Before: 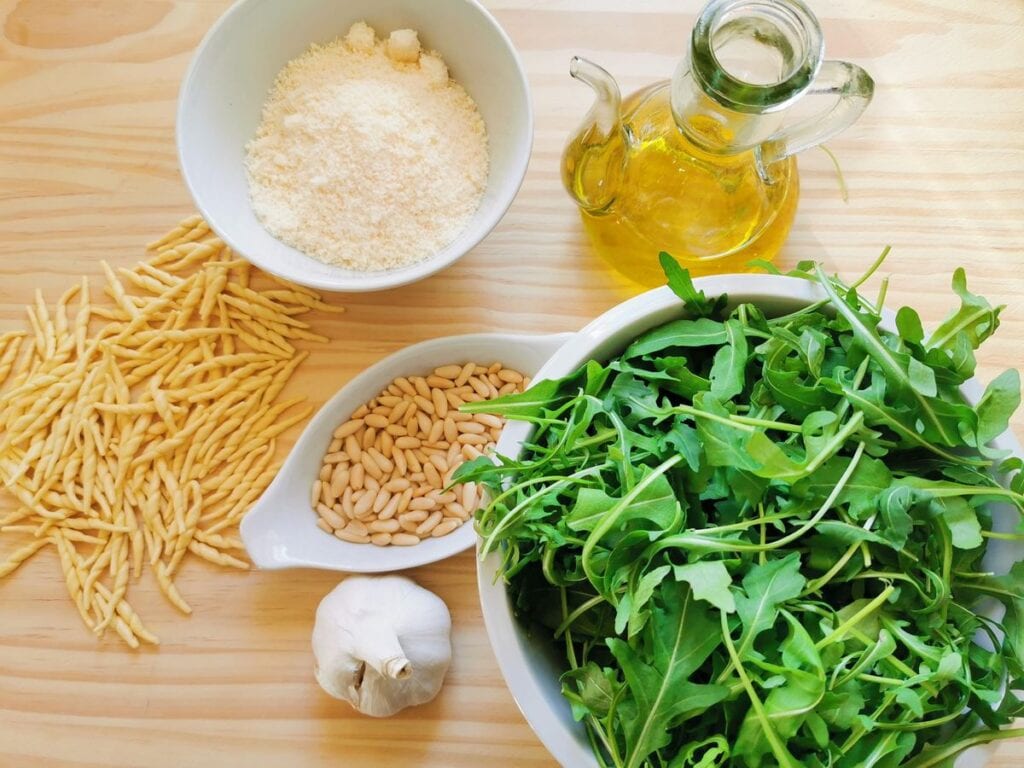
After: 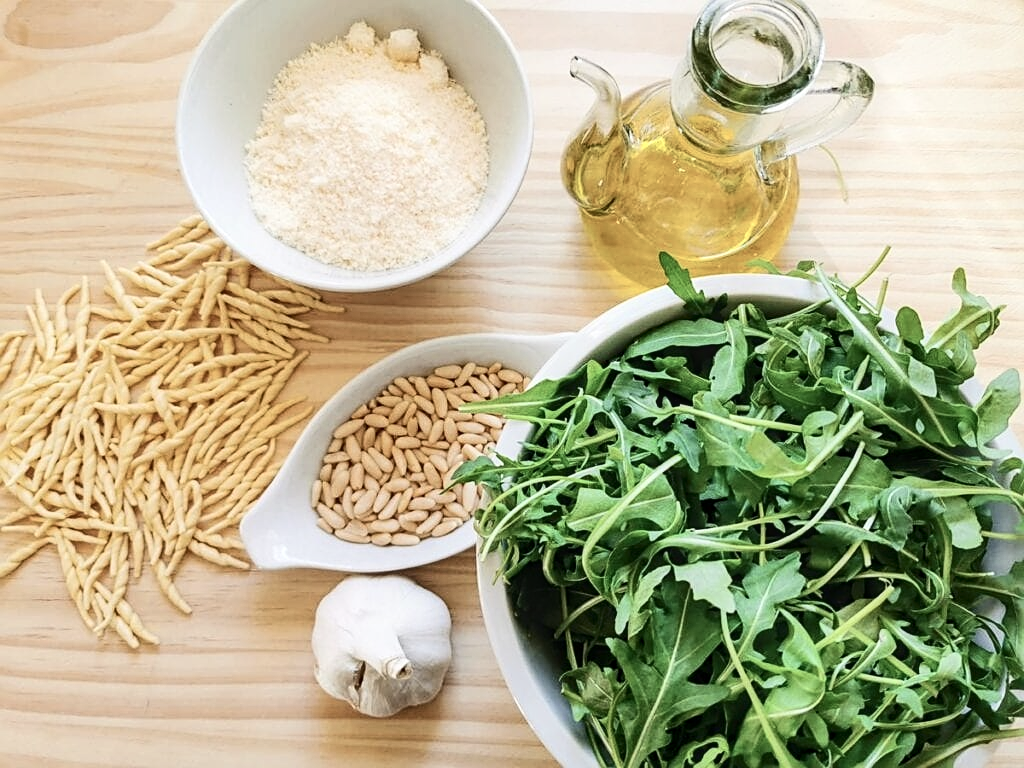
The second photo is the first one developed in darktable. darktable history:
sharpen: on, module defaults
contrast brightness saturation: contrast 0.247, saturation -0.311
local contrast: on, module defaults
